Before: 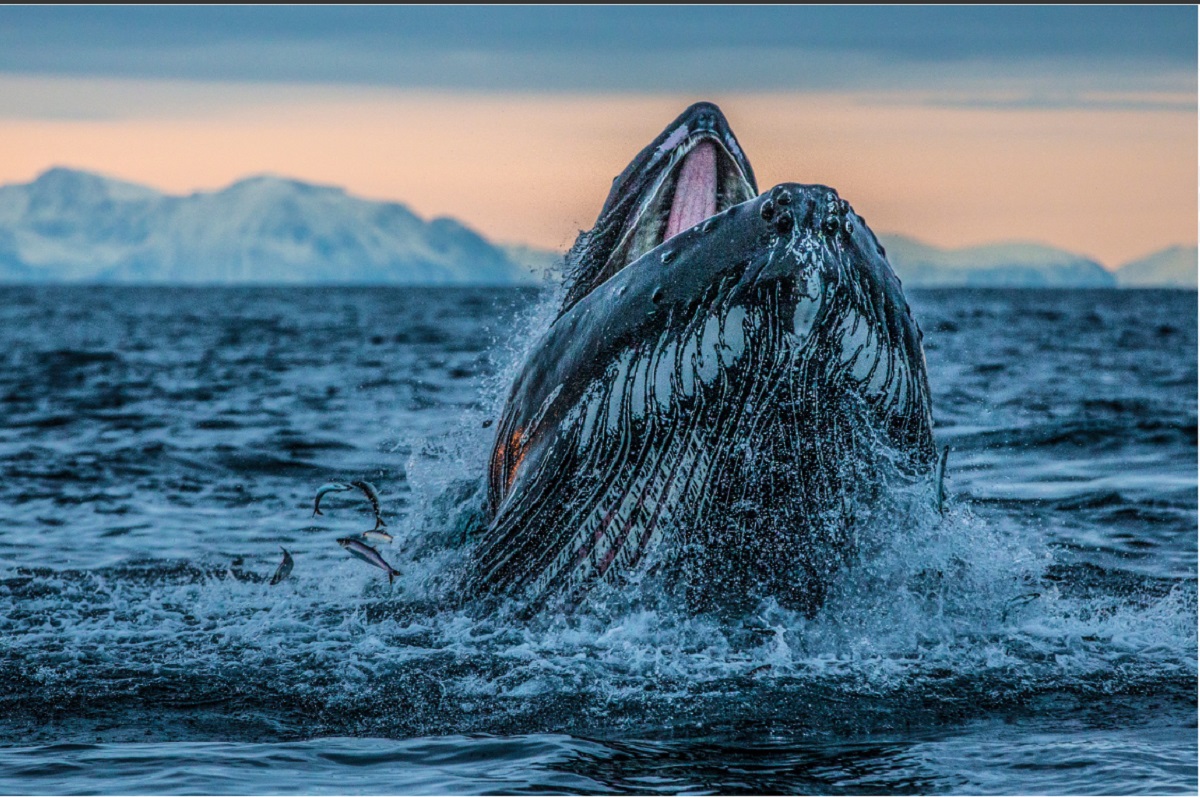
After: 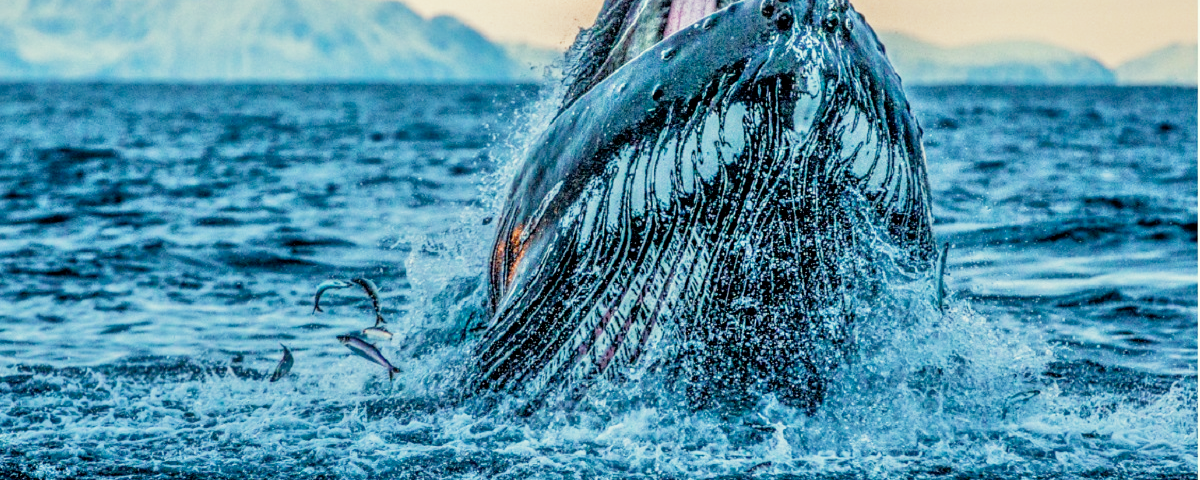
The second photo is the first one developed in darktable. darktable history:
color correction: highlights a* -4.37, highlights b* 6.47
crop and rotate: top 25.69%, bottom 14.046%
filmic rgb: middle gray luminance 12.51%, black relative exposure -10.2 EV, white relative exposure 3.47 EV, target black luminance 0%, hardness 5.77, latitude 44.82%, contrast 1.225, highlights saturation mix 4.79%, shadows ↔ highlights balance 26.93%, add noise in highlights 0.001, preserve chrominance no, color science v3 (2019), use custom middle-gray values true, contrast in highlights soft
tone equalizer: -7 EV 0.157 EV, -6 EV 0.602 EV, -5 EV 1.13 EV, -4 EV 1.35 EV, -3 EV 1.18 EV, -2 EV 0.6 EV, -1 EV 0.159 EV
